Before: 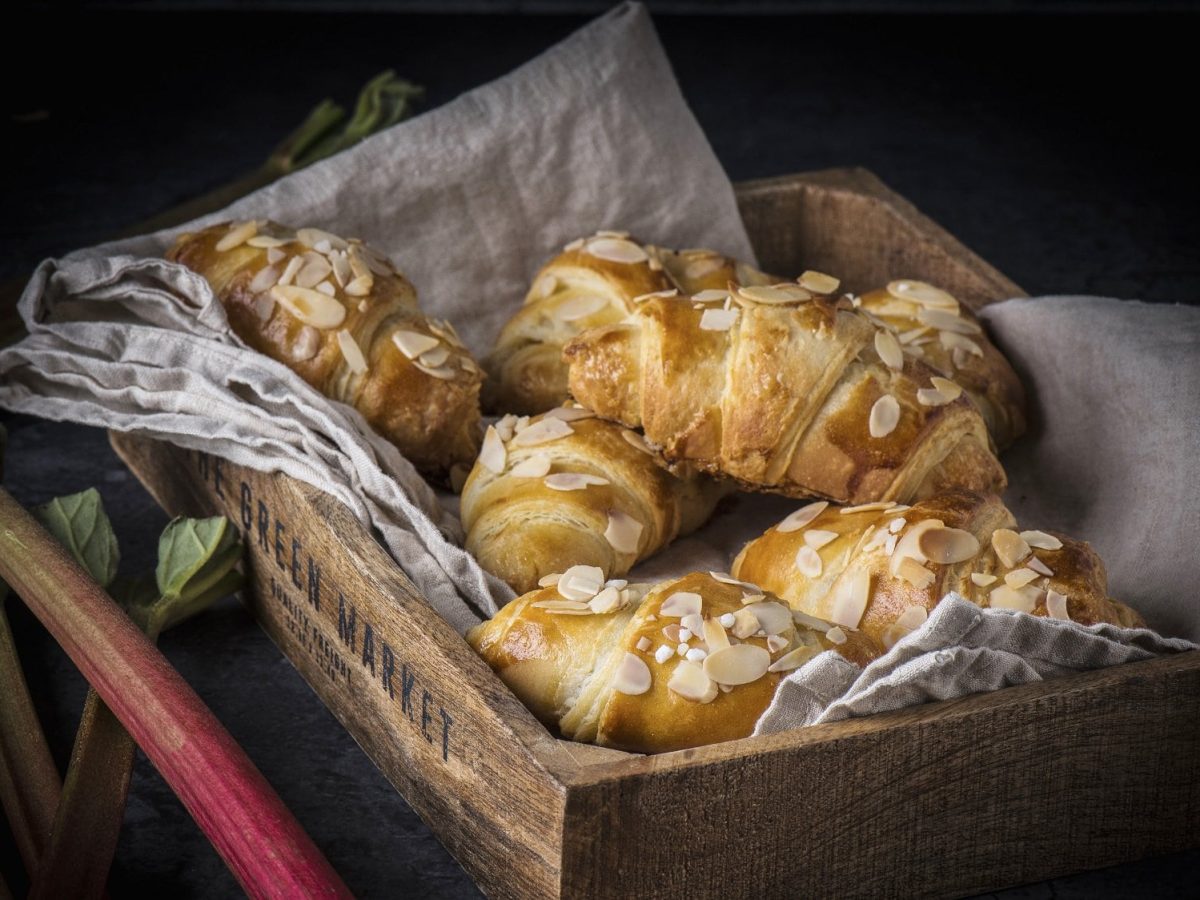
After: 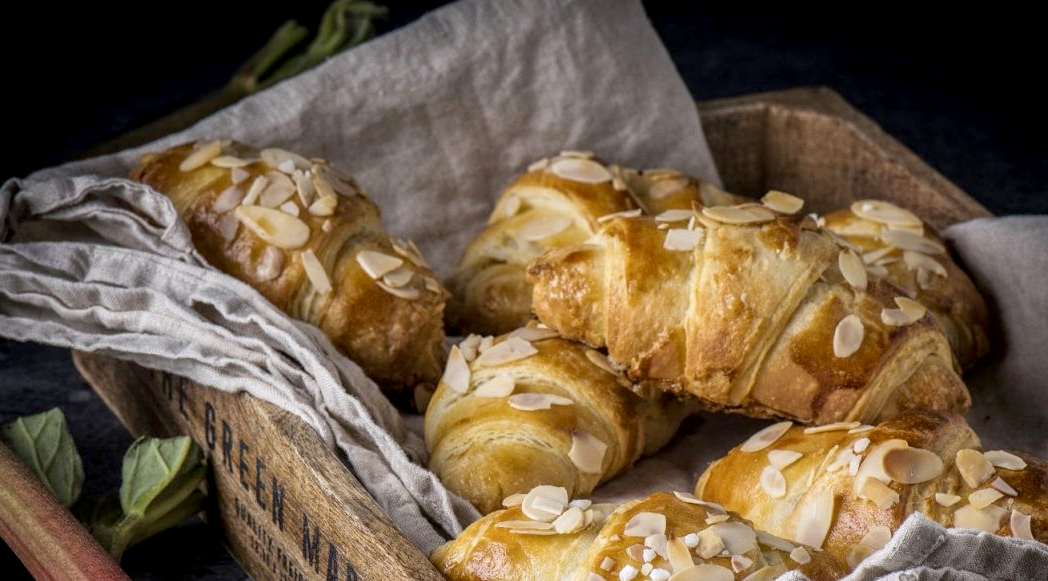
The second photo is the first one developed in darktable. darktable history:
crop: left 3.015%, top 8.969%, right 9.647%, bottom 26.457%
local contrast: detail 110%
exposure: black level correction 0.007, exposure 0.093 EV, compensate highlight preservation false
